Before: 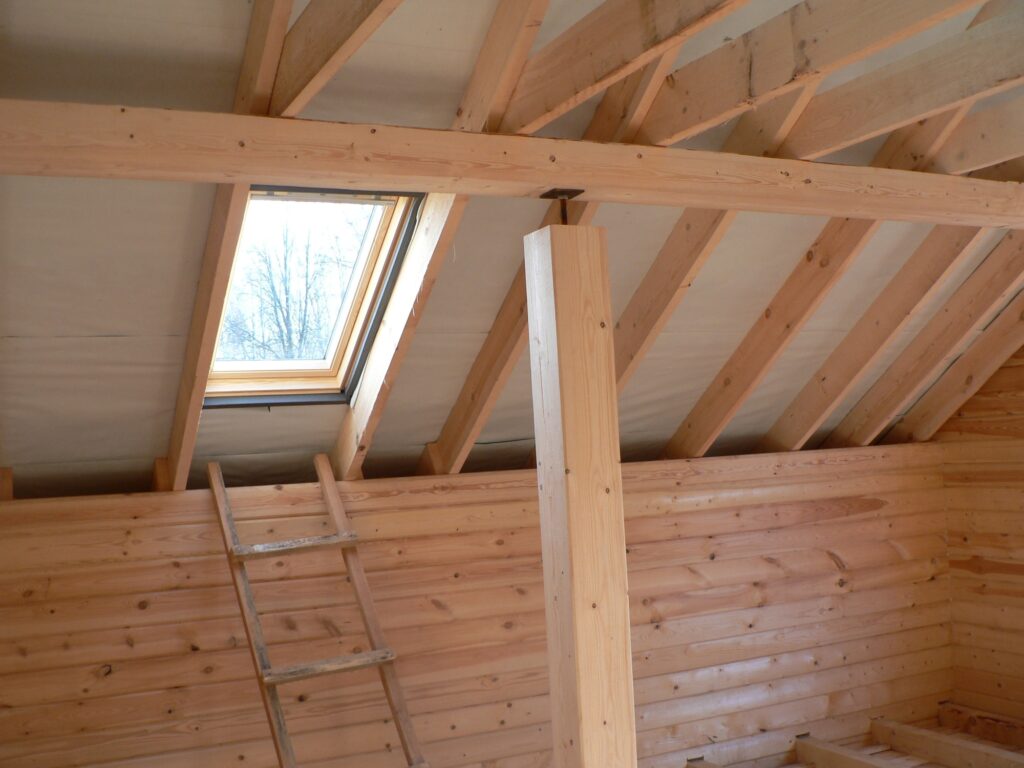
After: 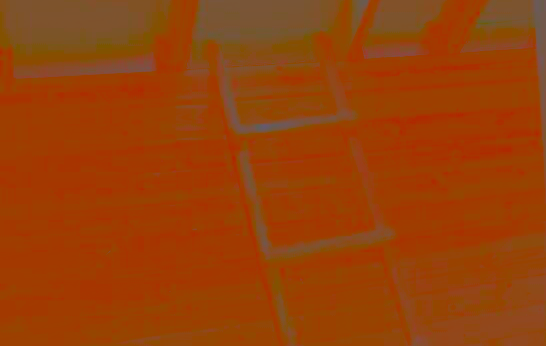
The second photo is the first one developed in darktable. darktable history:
crop and rotate: top 54.778%, right 46.61%, bottom 0.159%
contrast brightness saturation: contrast -0.99, brightness -0.17, saturation 0.75
color balance rgb: perceptual saturation grading › global saturation 35%, perceptual saturation grading › highlights -30%, perceptual saturation grading › shadows 35%, perceptual brilliance grading › global brilliance 3%, perceptual brilliance grading › highlights -3%, perceptual brilliance grading › shadows 3%
exposure: black level correction 0.001, exposure 0.14 EV, compensate highlight preservation false
